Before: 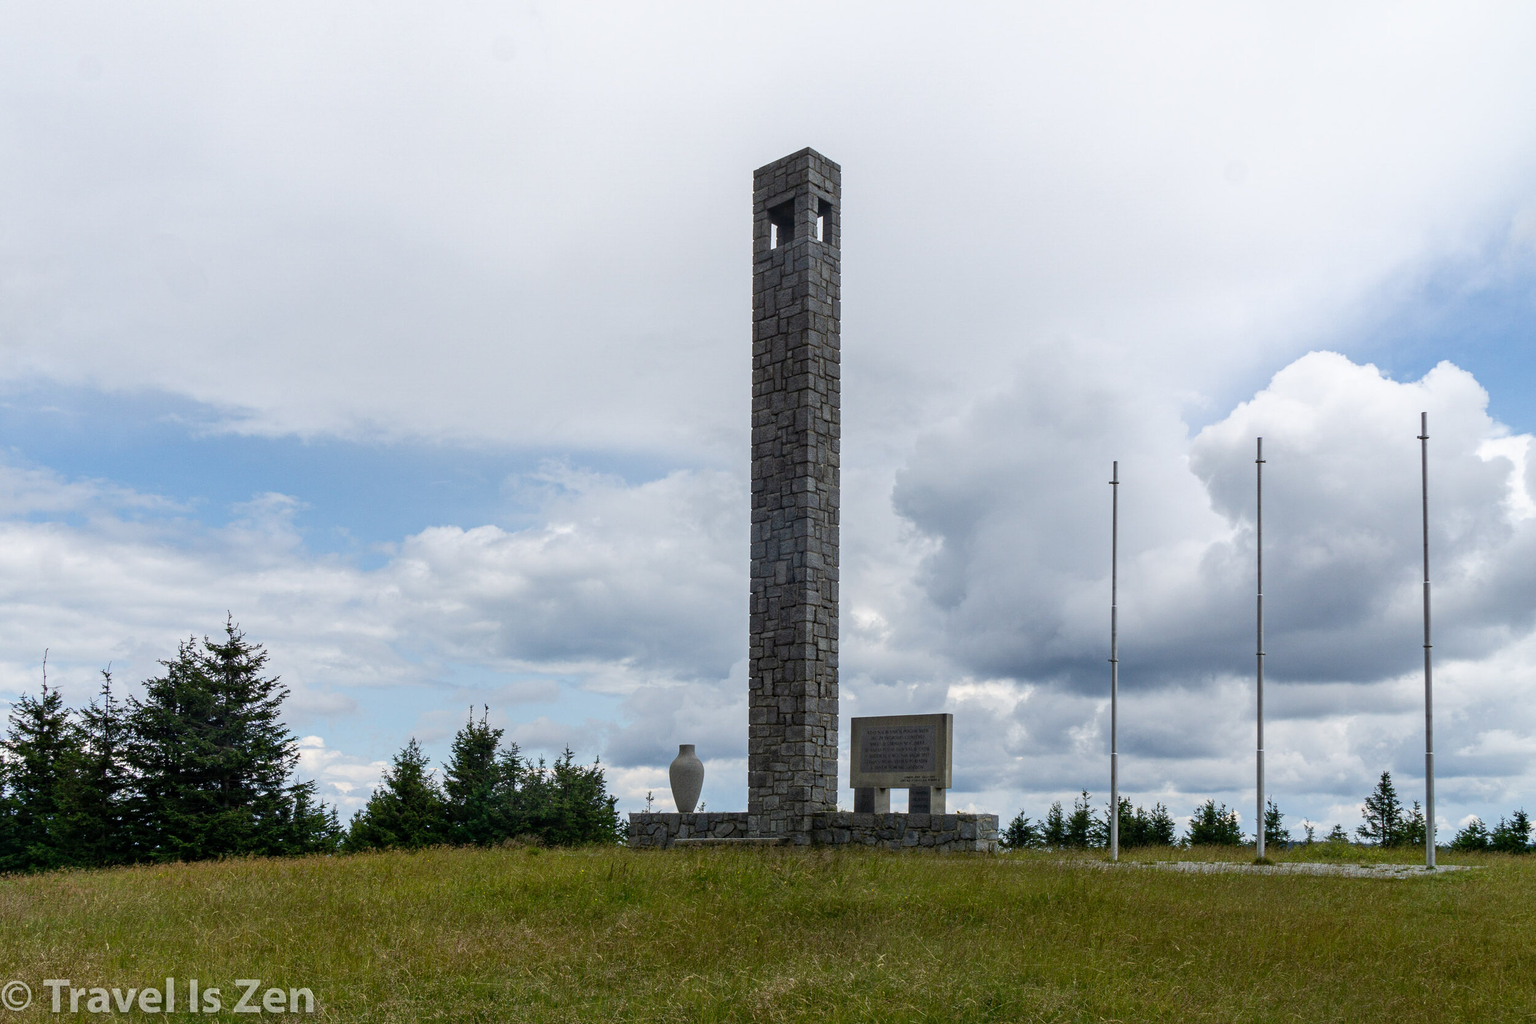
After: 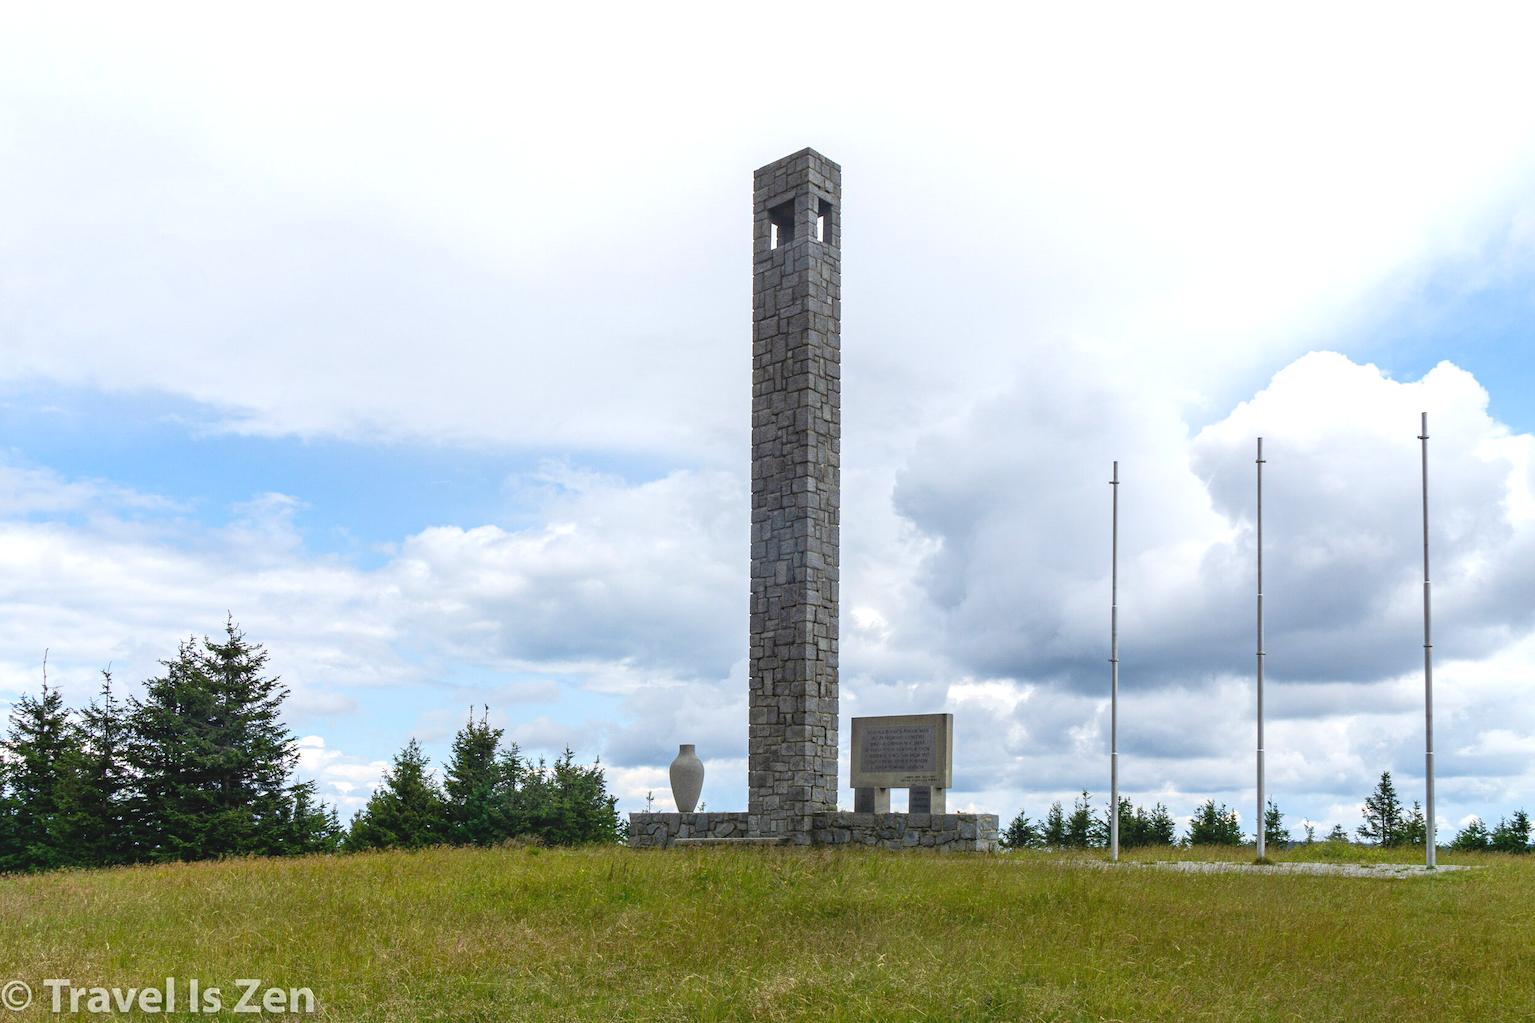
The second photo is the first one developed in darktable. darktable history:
contrast brightness saturation: contrast -0.101, brightness 0.048, saturation 0.075
exposure: exposure 0.608 EV, compensate exposure bias true, compensate highlight preservation false
